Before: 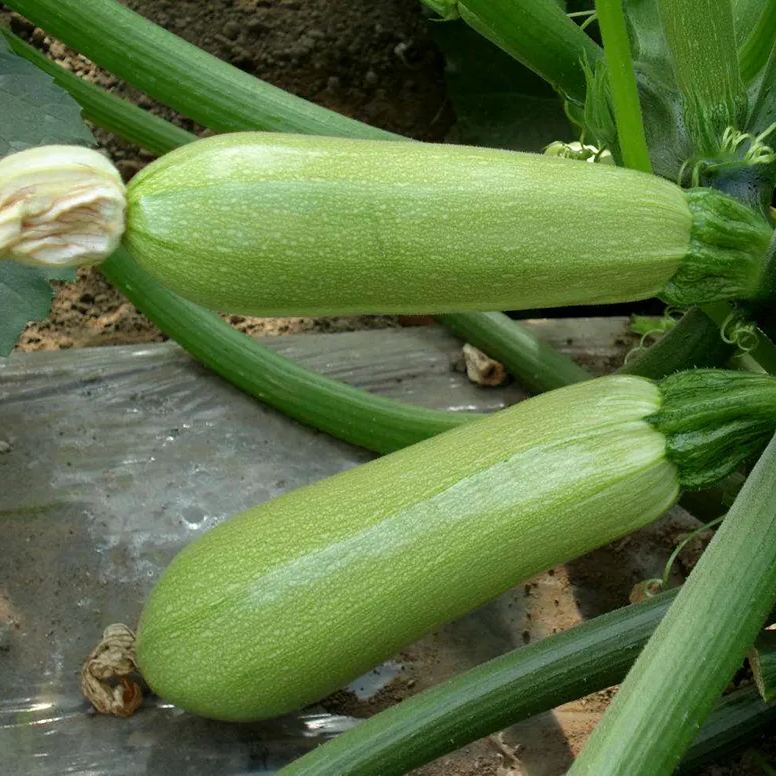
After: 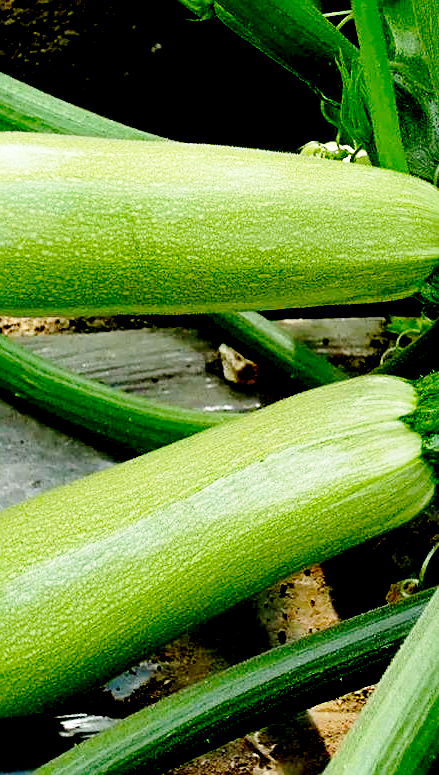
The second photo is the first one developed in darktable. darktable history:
sharpen: on, module defaults
crop: left 31.458%, top 0%, right 11.876%
exposure: black level correction 0.047, exposure 0.013 EV, compensate highlight preservation false
base curve: curves: ch0 [(0, 0) (0.028, 0.03) (0.121, 0.232) (0.46, 0.748) (0.859, 0.968) (1, 1)], preserve colors none
